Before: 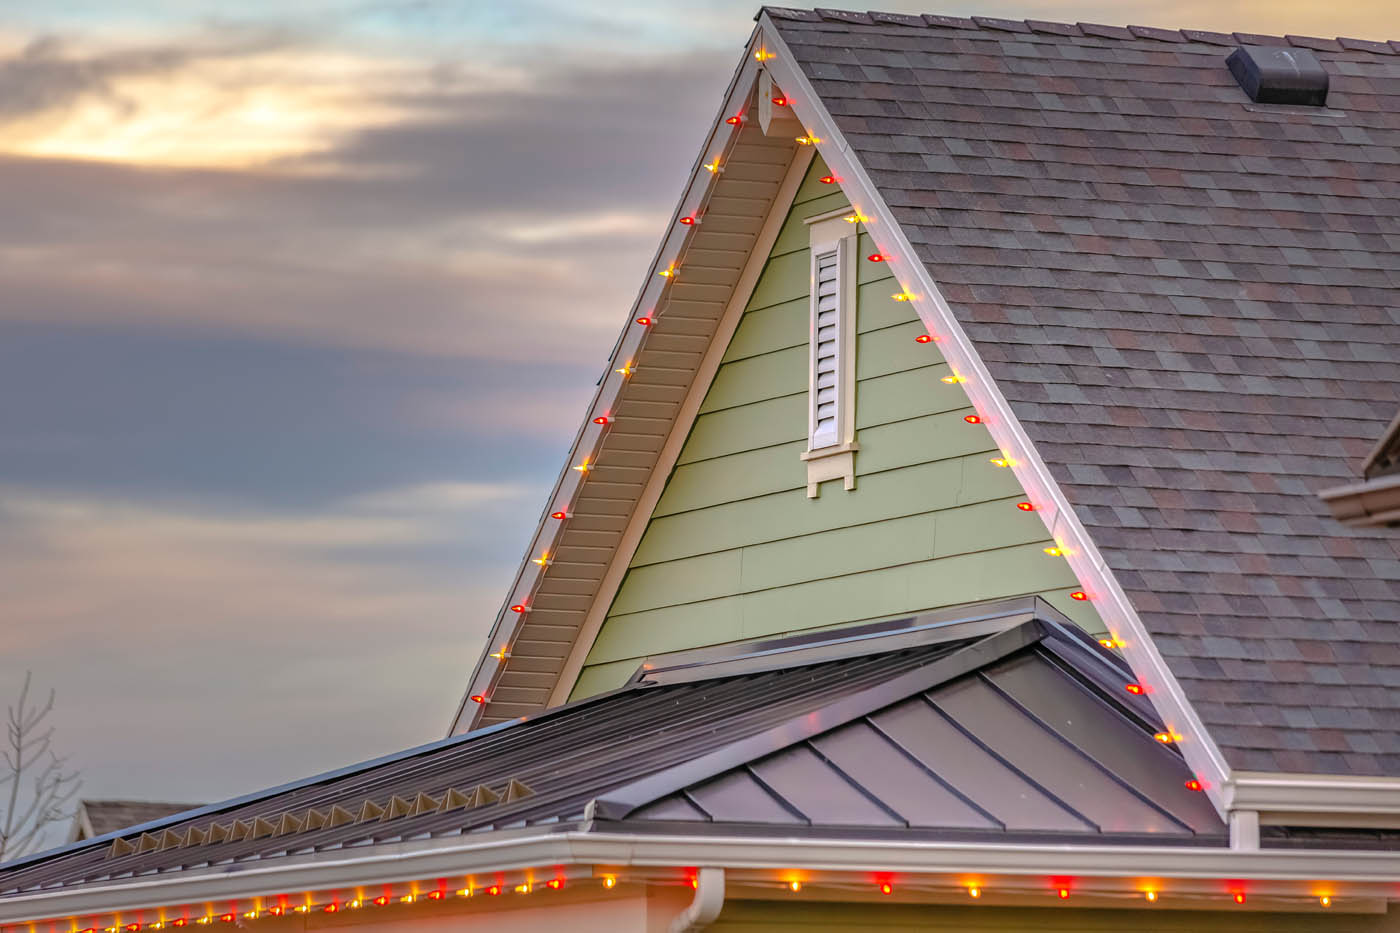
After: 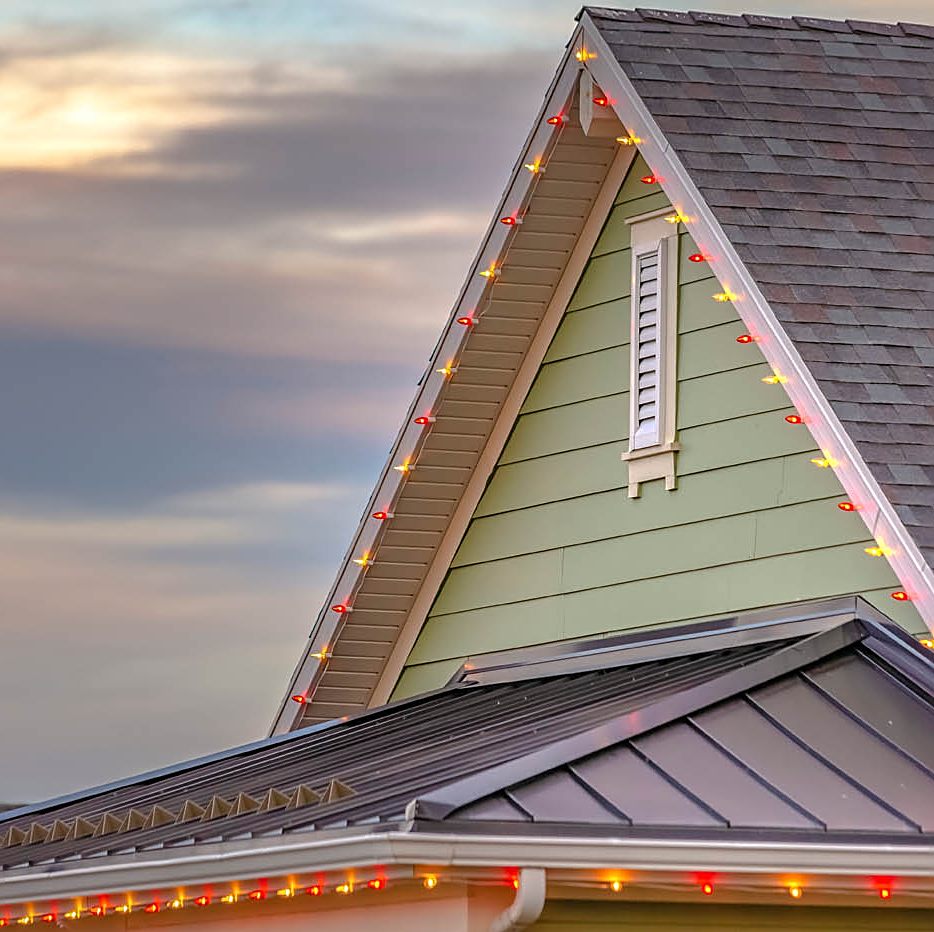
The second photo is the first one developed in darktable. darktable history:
crop and rotate: left 12.796%, right 20.441%
sharpen: on, module defaults
